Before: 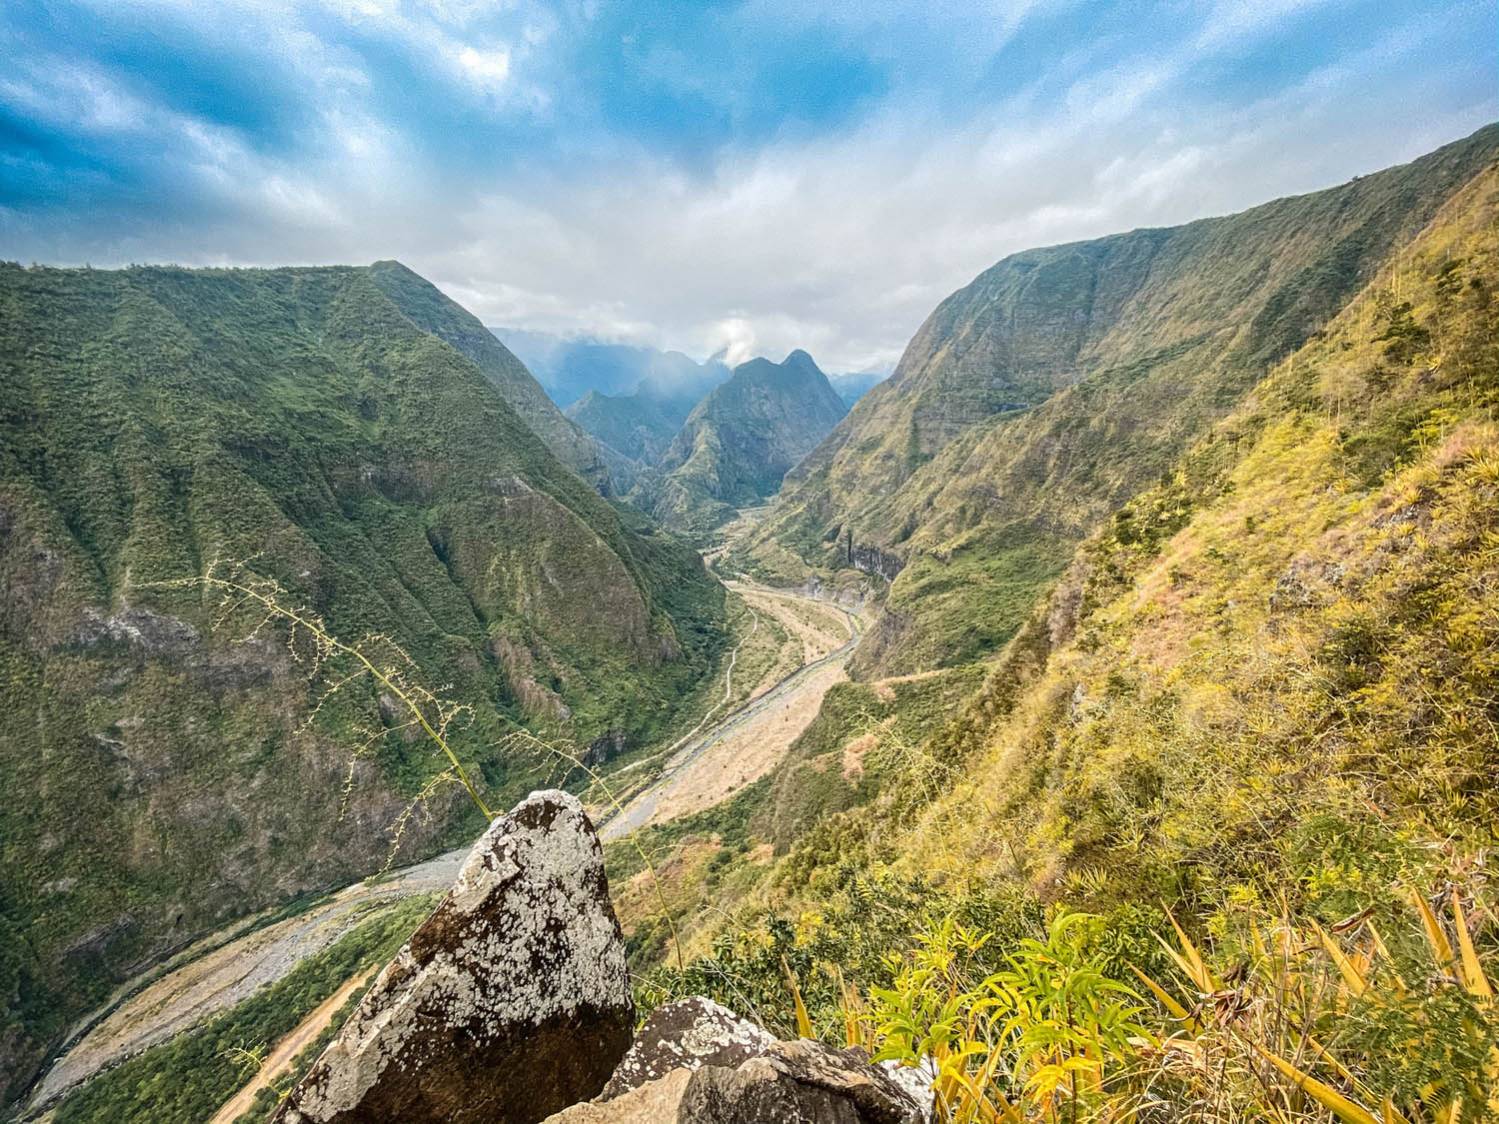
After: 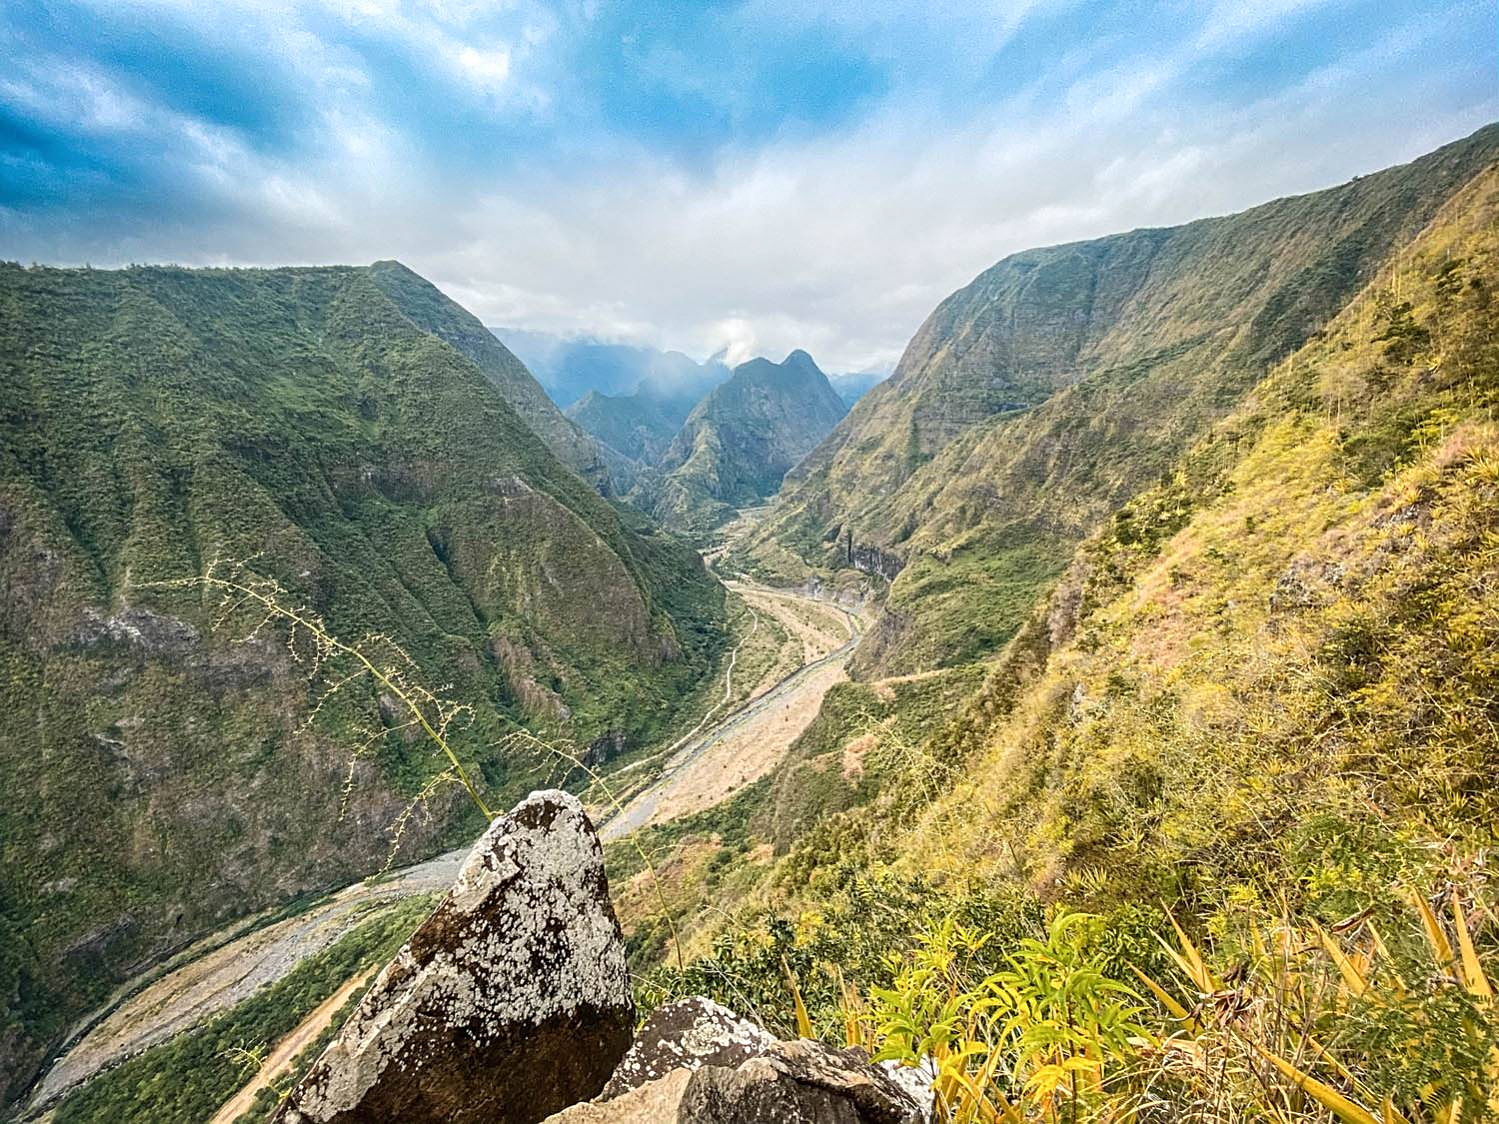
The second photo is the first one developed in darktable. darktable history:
sharpen: radius 1.864, amount 0.398, threshold 1.271
shadows and highlights: shadows 0, highlights 40
